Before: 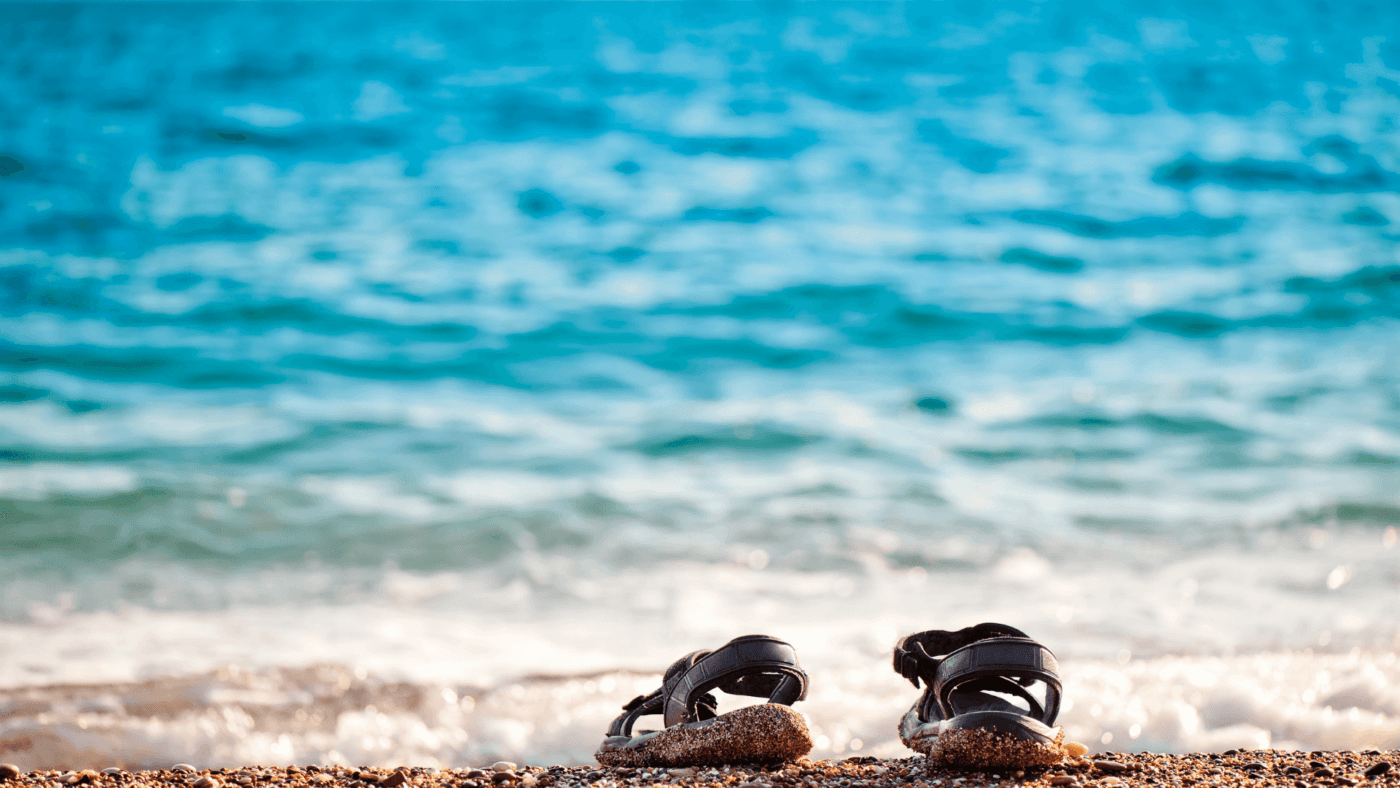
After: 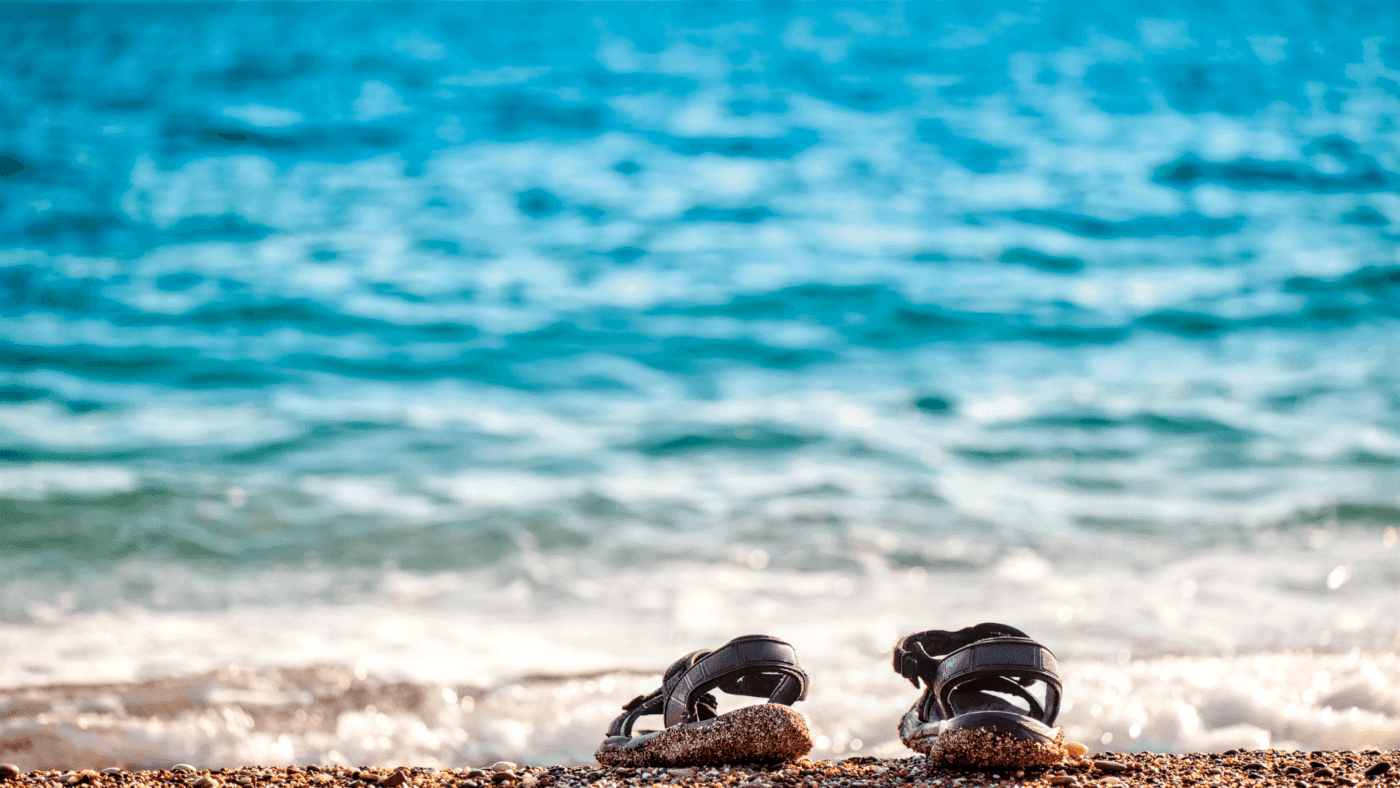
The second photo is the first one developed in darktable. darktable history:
local contrast: detail 130%
exposure: black level correction 0.001, compensate highlight preservation false
tone equalizer: on, module defaults
